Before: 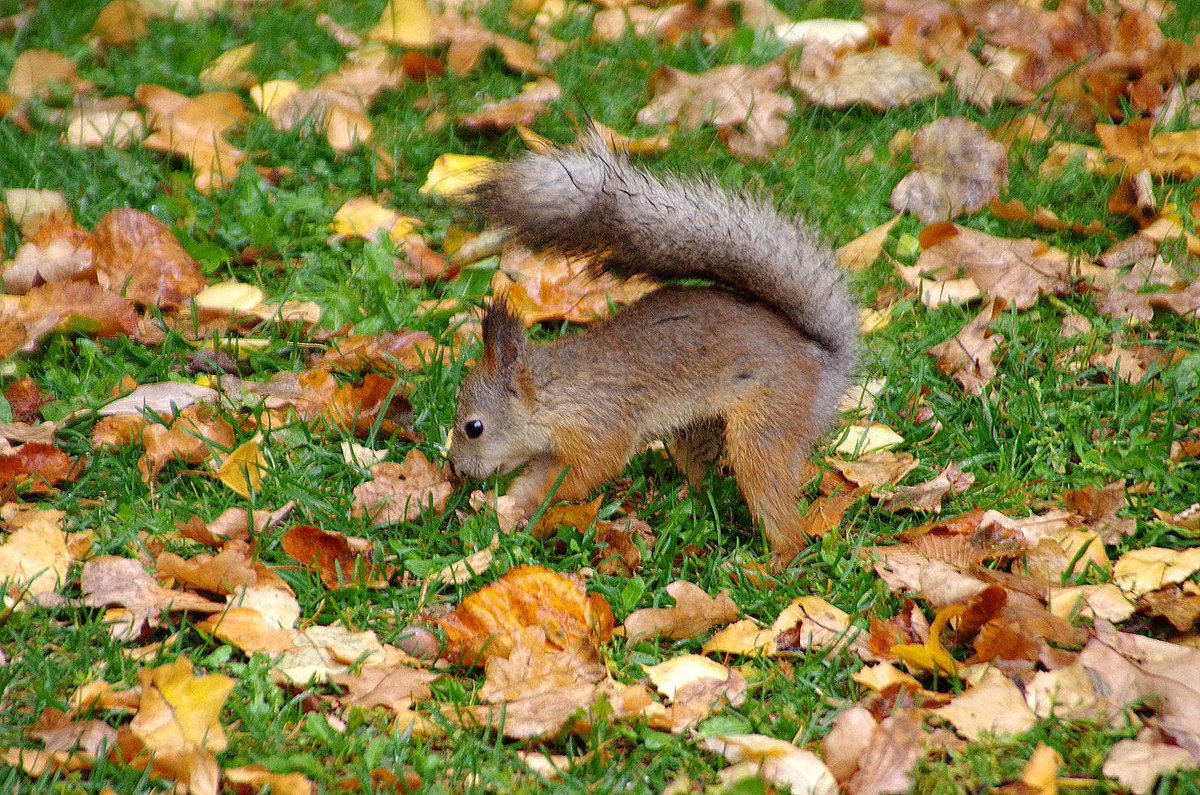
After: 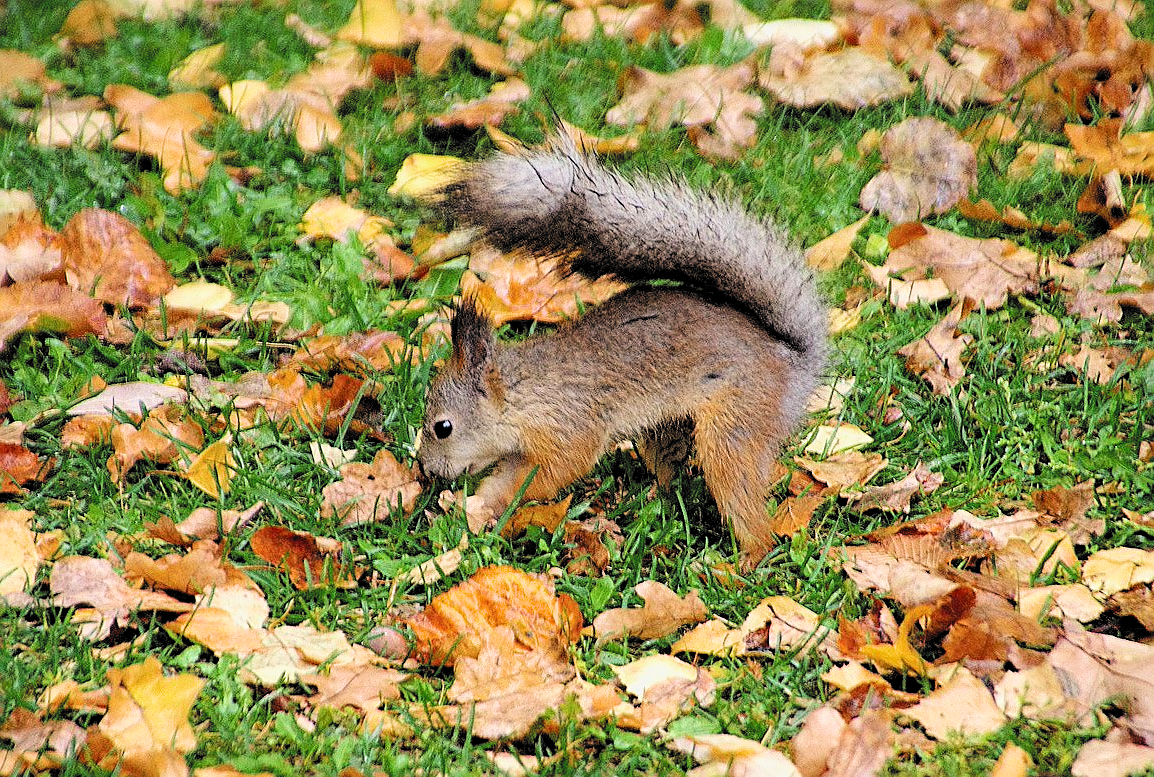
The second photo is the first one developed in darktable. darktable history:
exposure: exposure 0.378 EV, compensate highlight preservation false
filmic rgb: black relative exposure -5.11 EV, white relative exposure 3.56 EV, hardness 3.16, contrast 1.297, highlights saturation mix -48.92%, color science v6 (2022)
crop and rotate: left 2.599%, right 1.196%, bottom 2.203%
sharpen: on, module defaults
